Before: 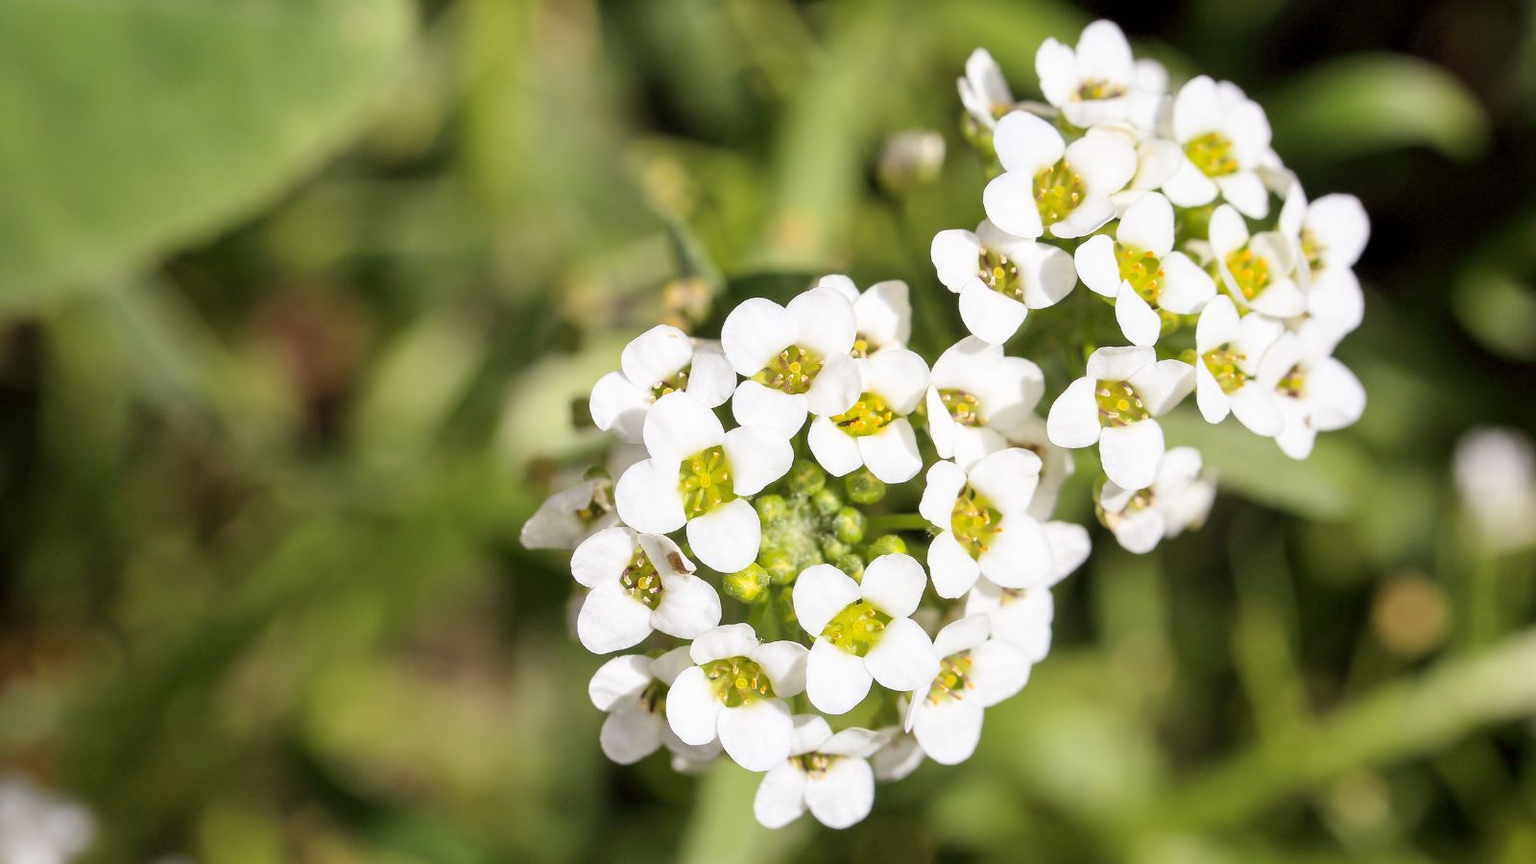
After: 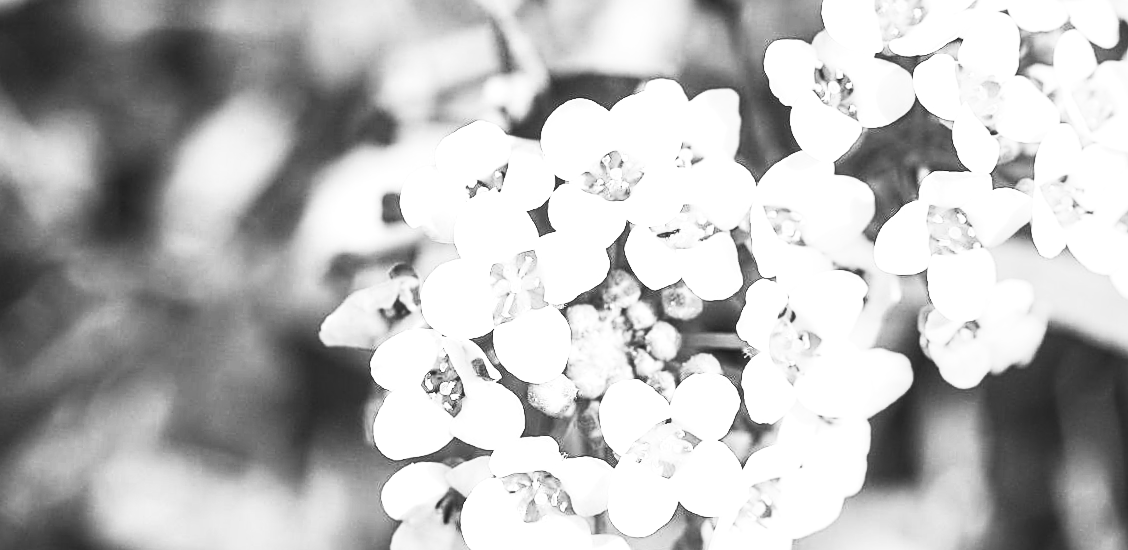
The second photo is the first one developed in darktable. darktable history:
velvia: strength 17%
crop and rotate: angle -3.37°, left 9.79%, top 20.73%, right 12.42%, bottom 11.82%
contrast brightness saturation: contrast 0.53, brightness 0.47, saturation -1
sharpen: on, module defaults
color balance rgb: shadows lift › chroma 1%, shadows lift › hue 217.2°, power › hue 310.8°, highlights gain › chroma 1%, highlights gain › hue 54°, global offset › luminance 0.5%, global offset › hue 171.6°, perceptual saturation grading › global saturation 14.09%, perceptual saturation grading › highlights -25%, perceptual saturation grading › shadows 30%, perceptual brilliance grading › highlights 13.42%, perceptual brilliance grading › mid-tones 8.05%, perceptual brilliance grading › shadows -17.45%, global vibrance 25%
local contrast: on, module defaults
